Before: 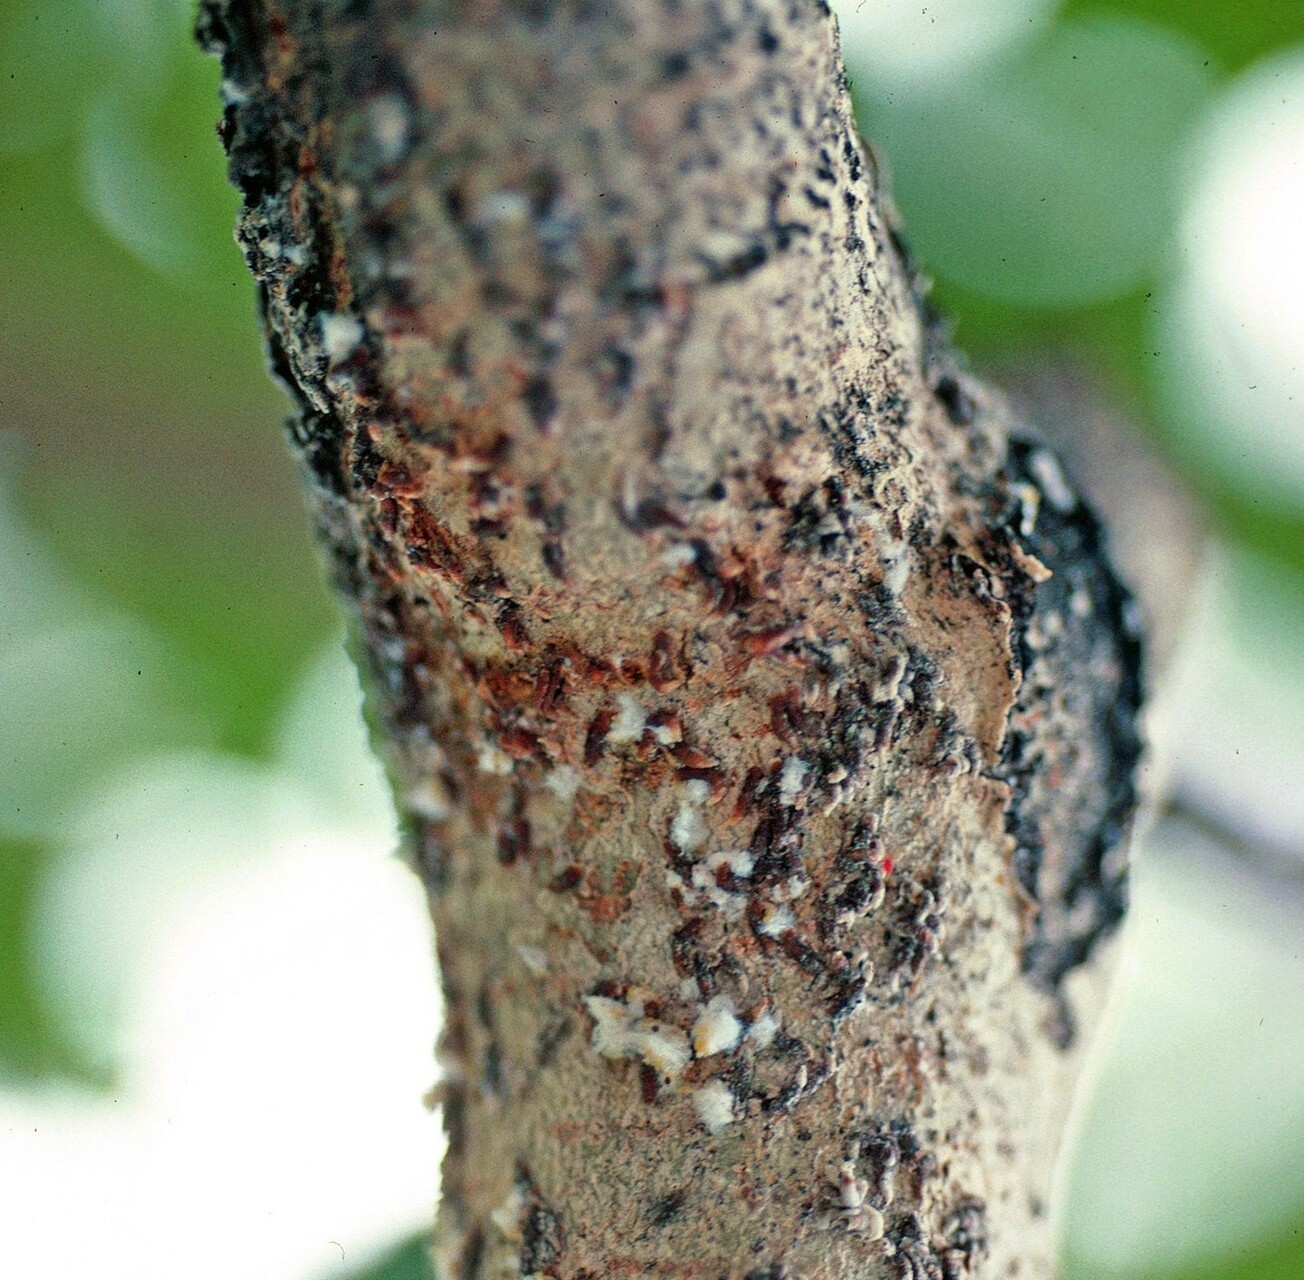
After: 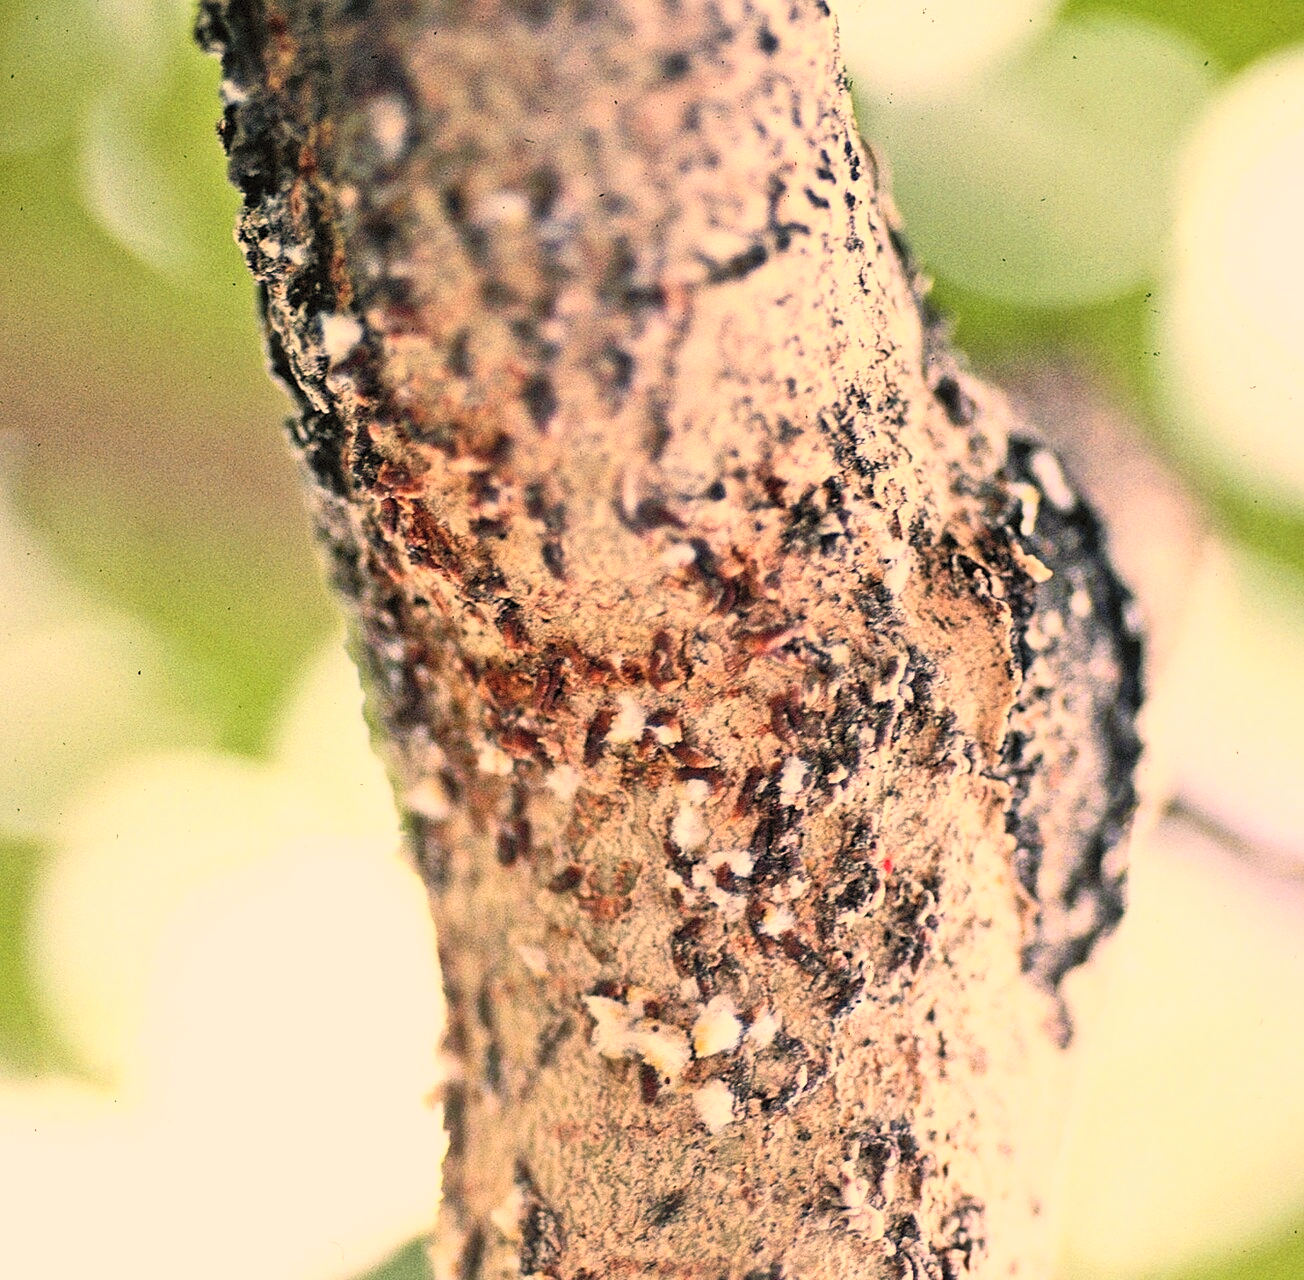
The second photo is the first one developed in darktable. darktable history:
color correction: highlights a* 21.88, highlights b* 22.25
sharpen: amount 0.2
contrast brightness saturation: contrast 0.39, brightness 0.53
